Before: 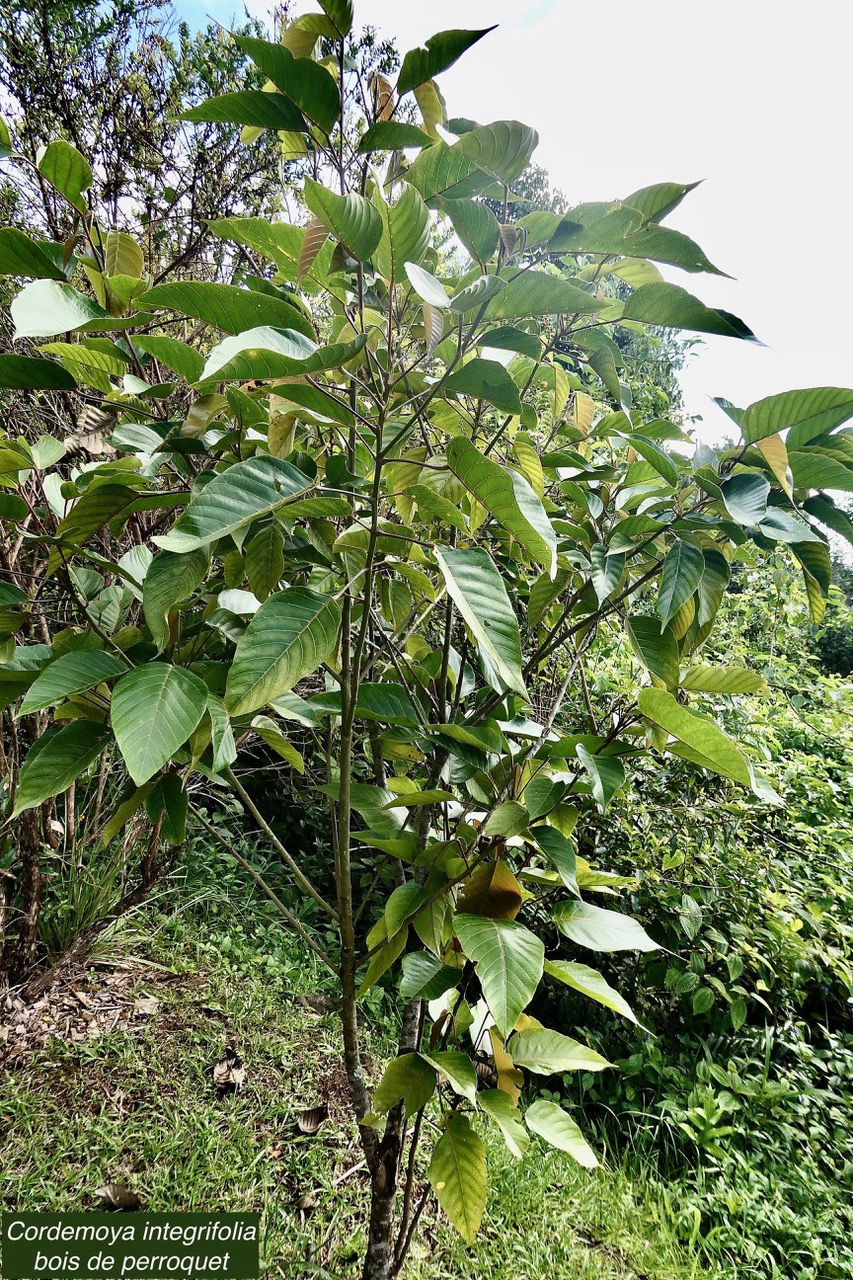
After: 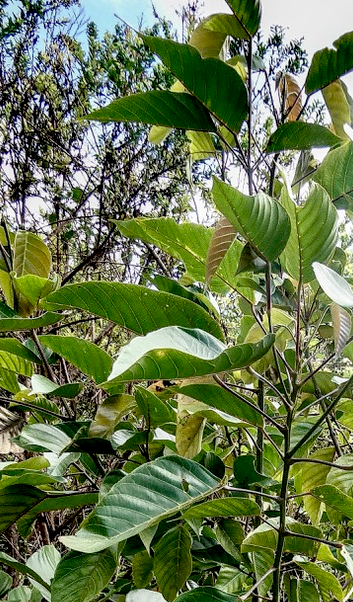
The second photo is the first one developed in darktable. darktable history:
local contrast: on, module defaults
exposure: black level correction 0.011, compensate highlight preservation false
crop and rotate: left 10.872%, top 0.057%, right 47.671%, bottom 52.855%
